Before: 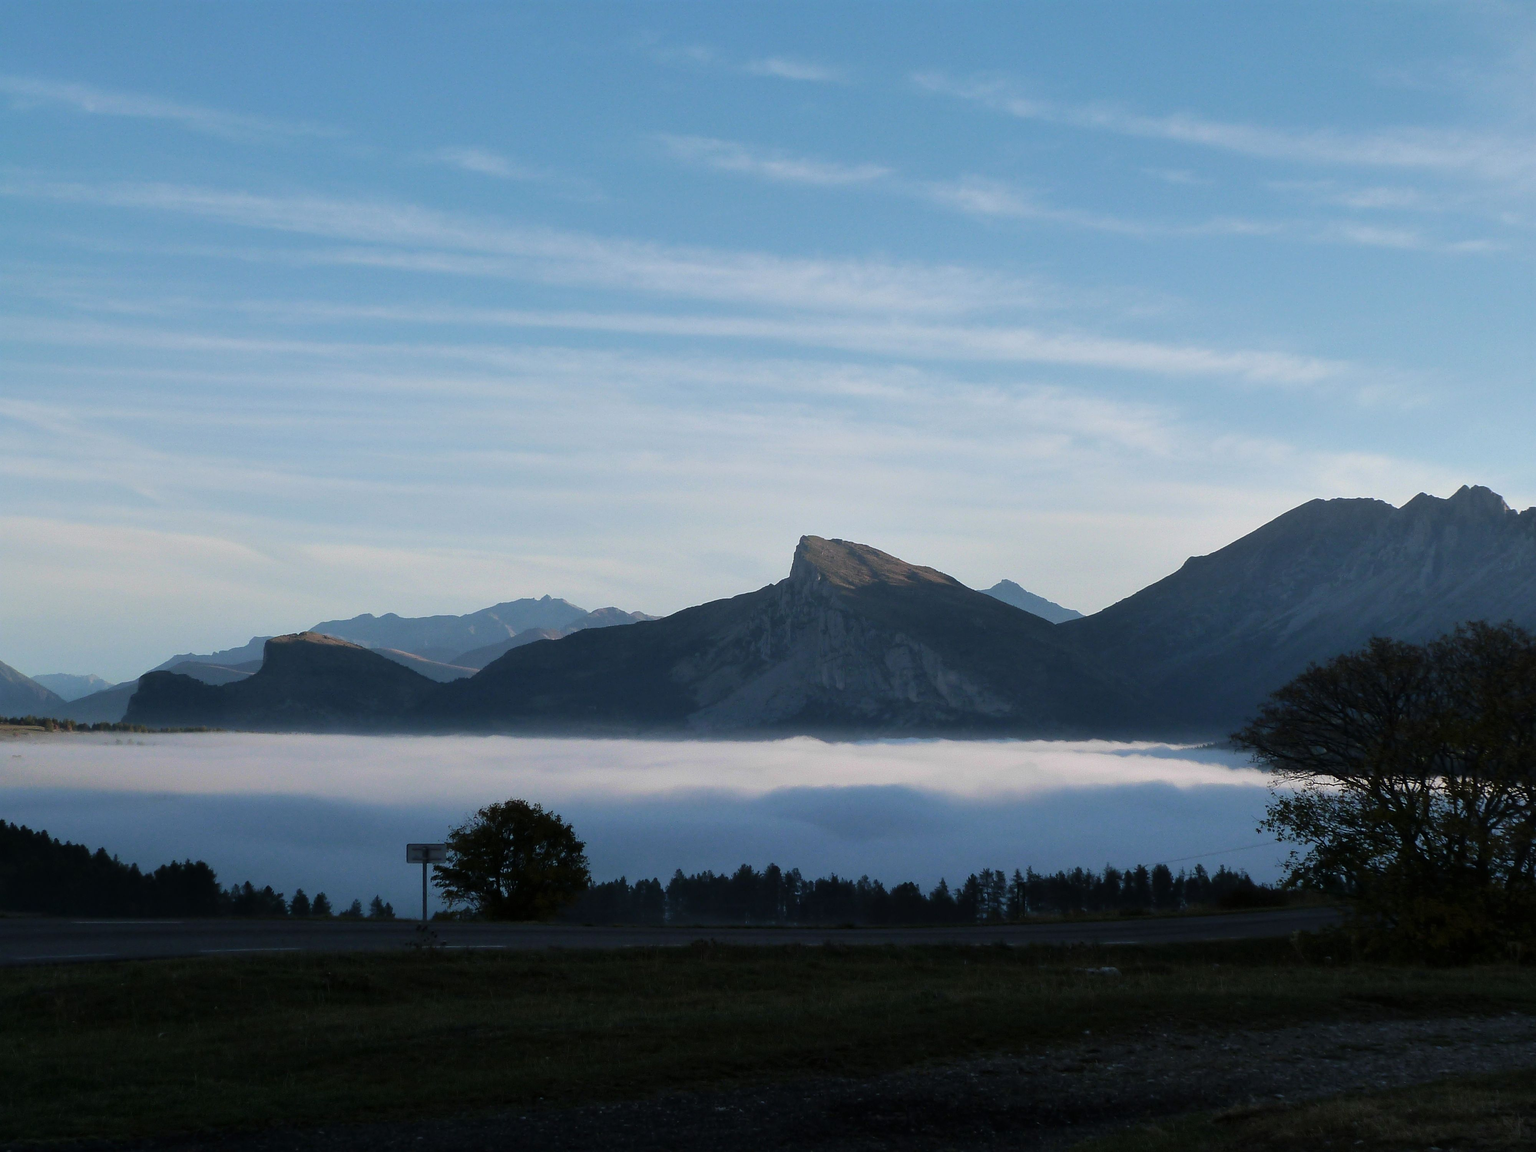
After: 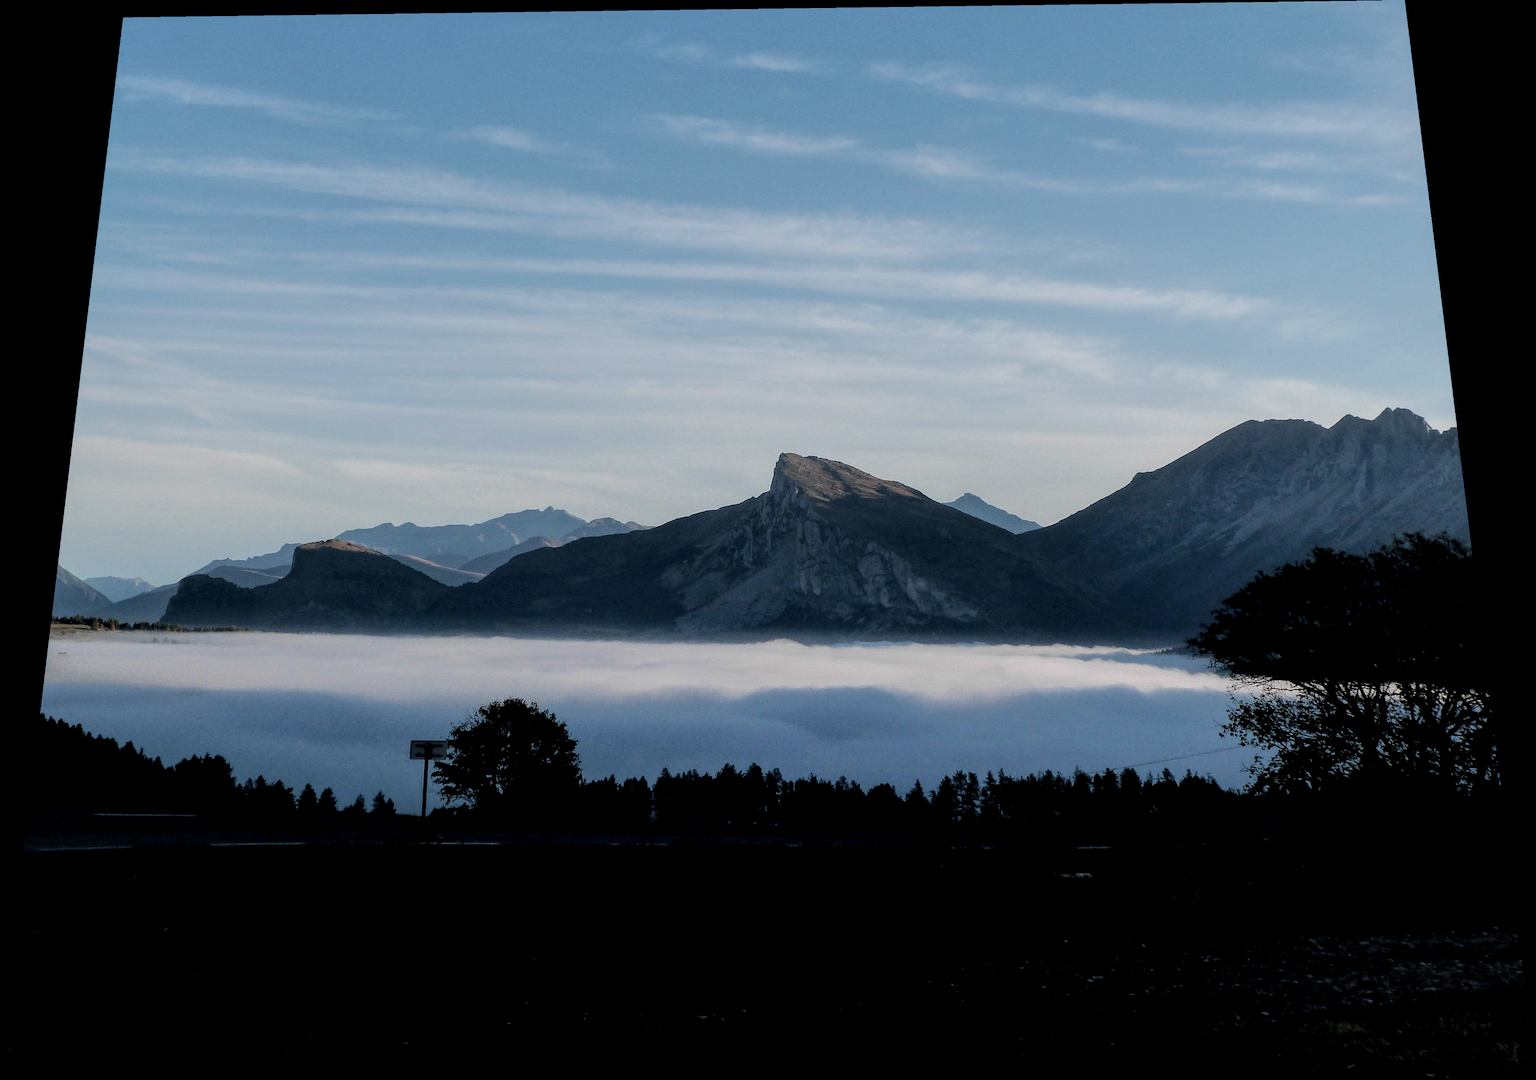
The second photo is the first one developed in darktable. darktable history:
local contrast: highlights 100%, shadows 100%, detail 200%, midtone range 0.2
filmic rgb: black relative exposure -7.65 EV, white relative exposure 4.56 EV, hardness 3.61
rotate and perspective: rotation 0.128°, lens shift (vertical) -0.181, lens shift (horizontal) -0.044, shear 0.001, automatic cropping off
exposure: black level correction 0.004, exposure 0.014 EV, compensate highlight preservation false
